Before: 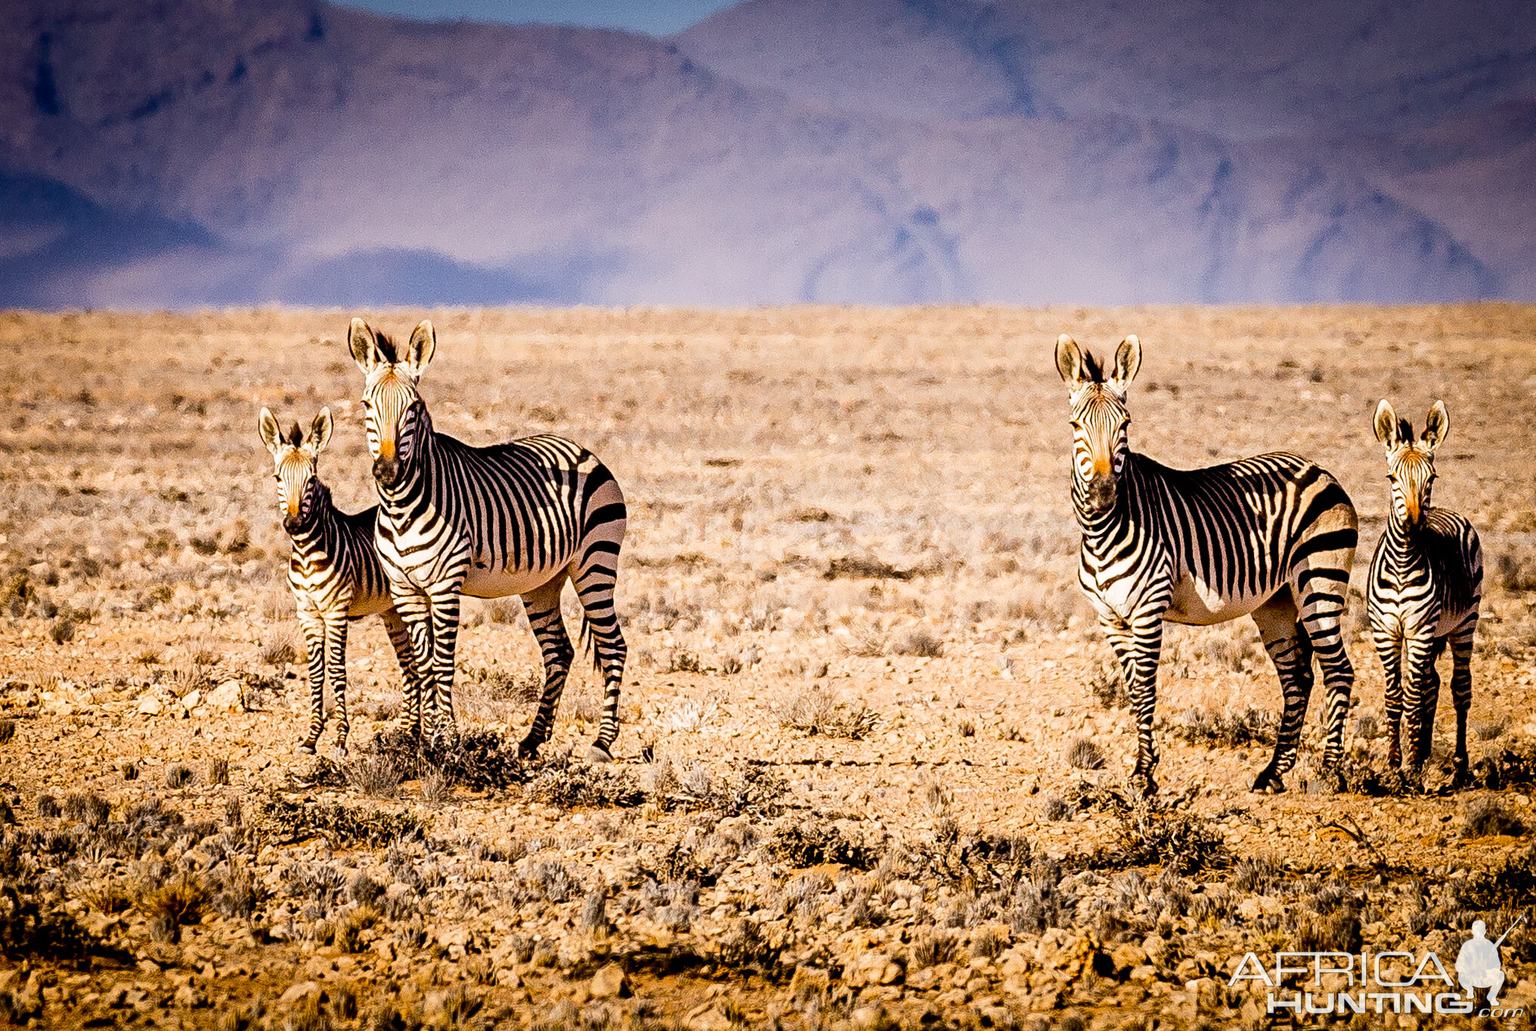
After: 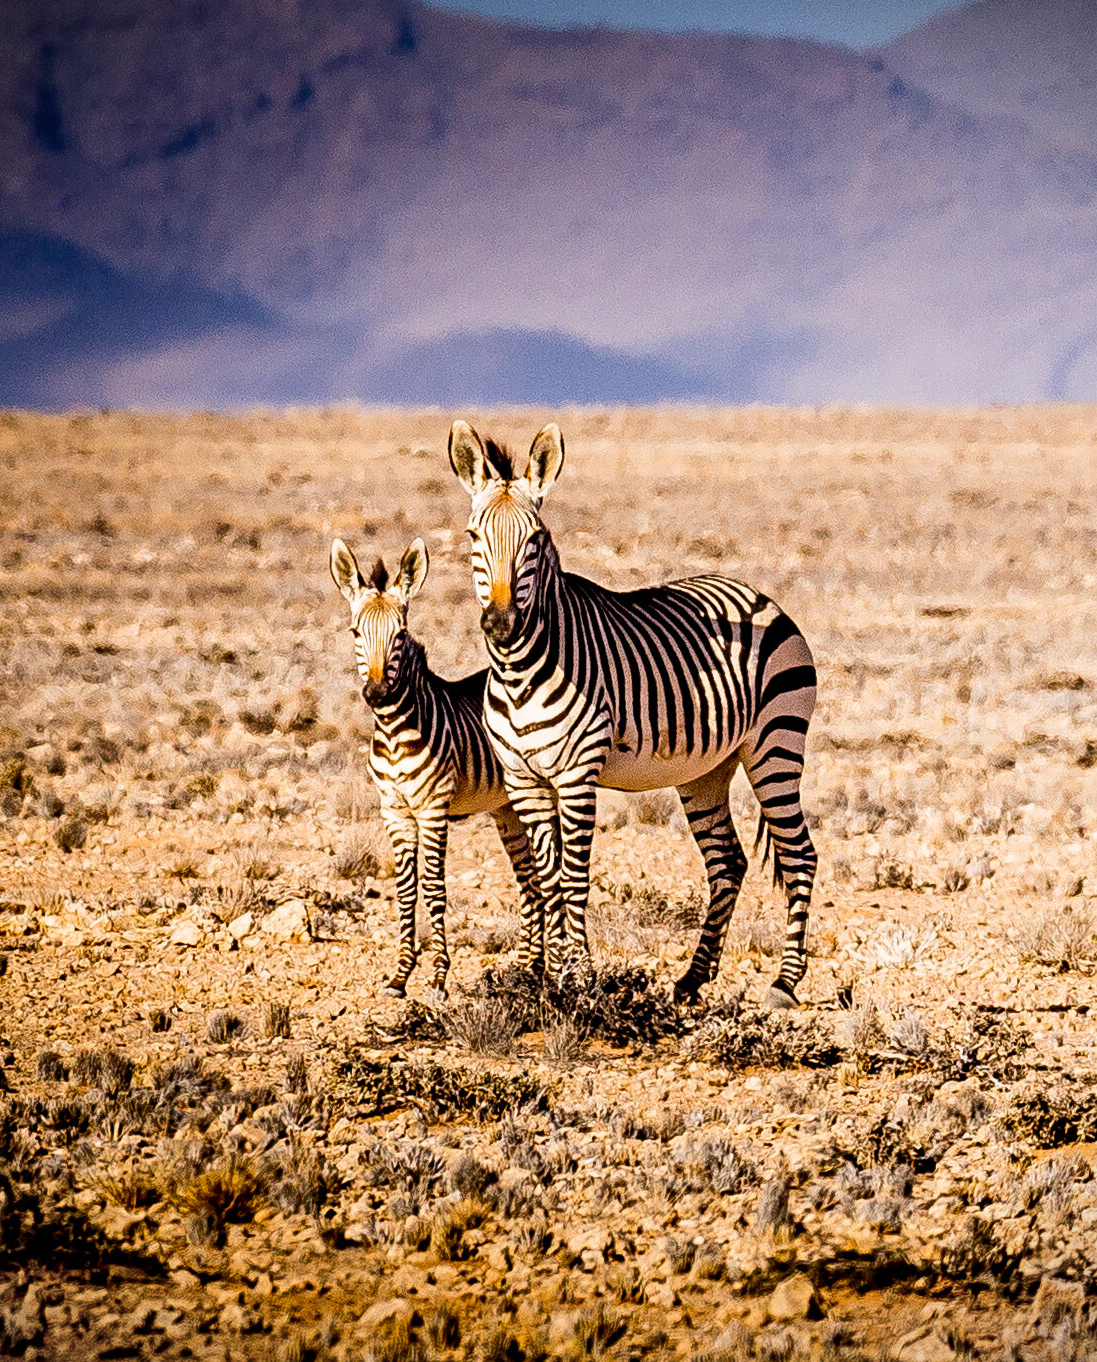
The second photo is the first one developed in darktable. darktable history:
vignetting: fall-off start 100.54%
crop: left 0.624%, right 45.345%, bottom 0.088%
